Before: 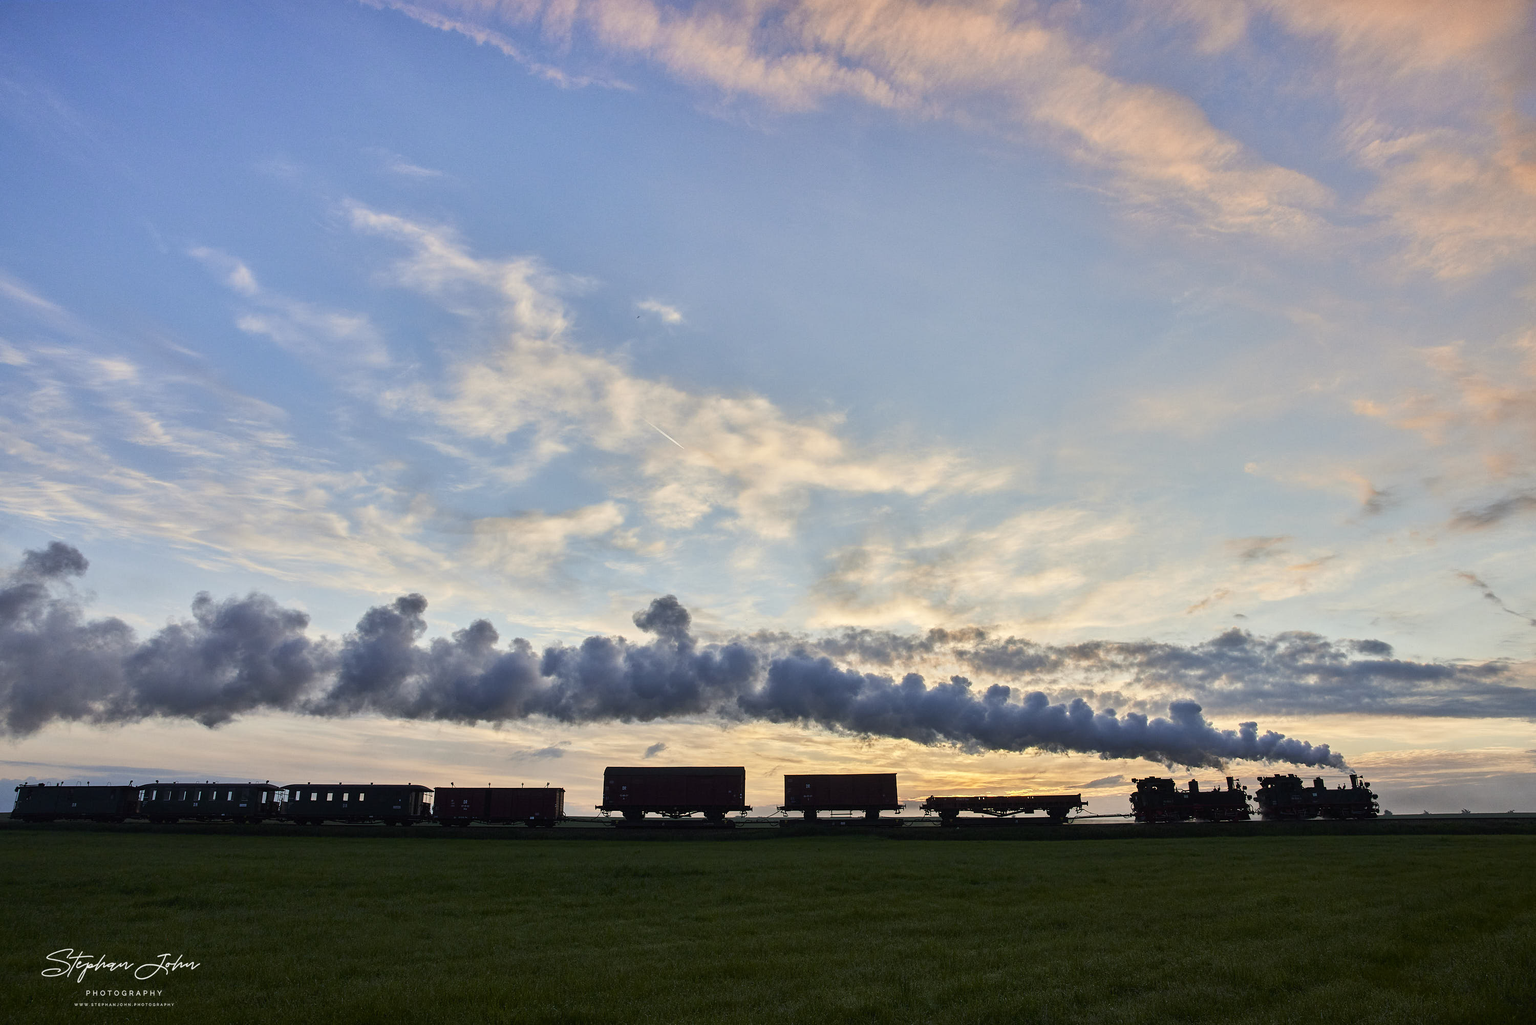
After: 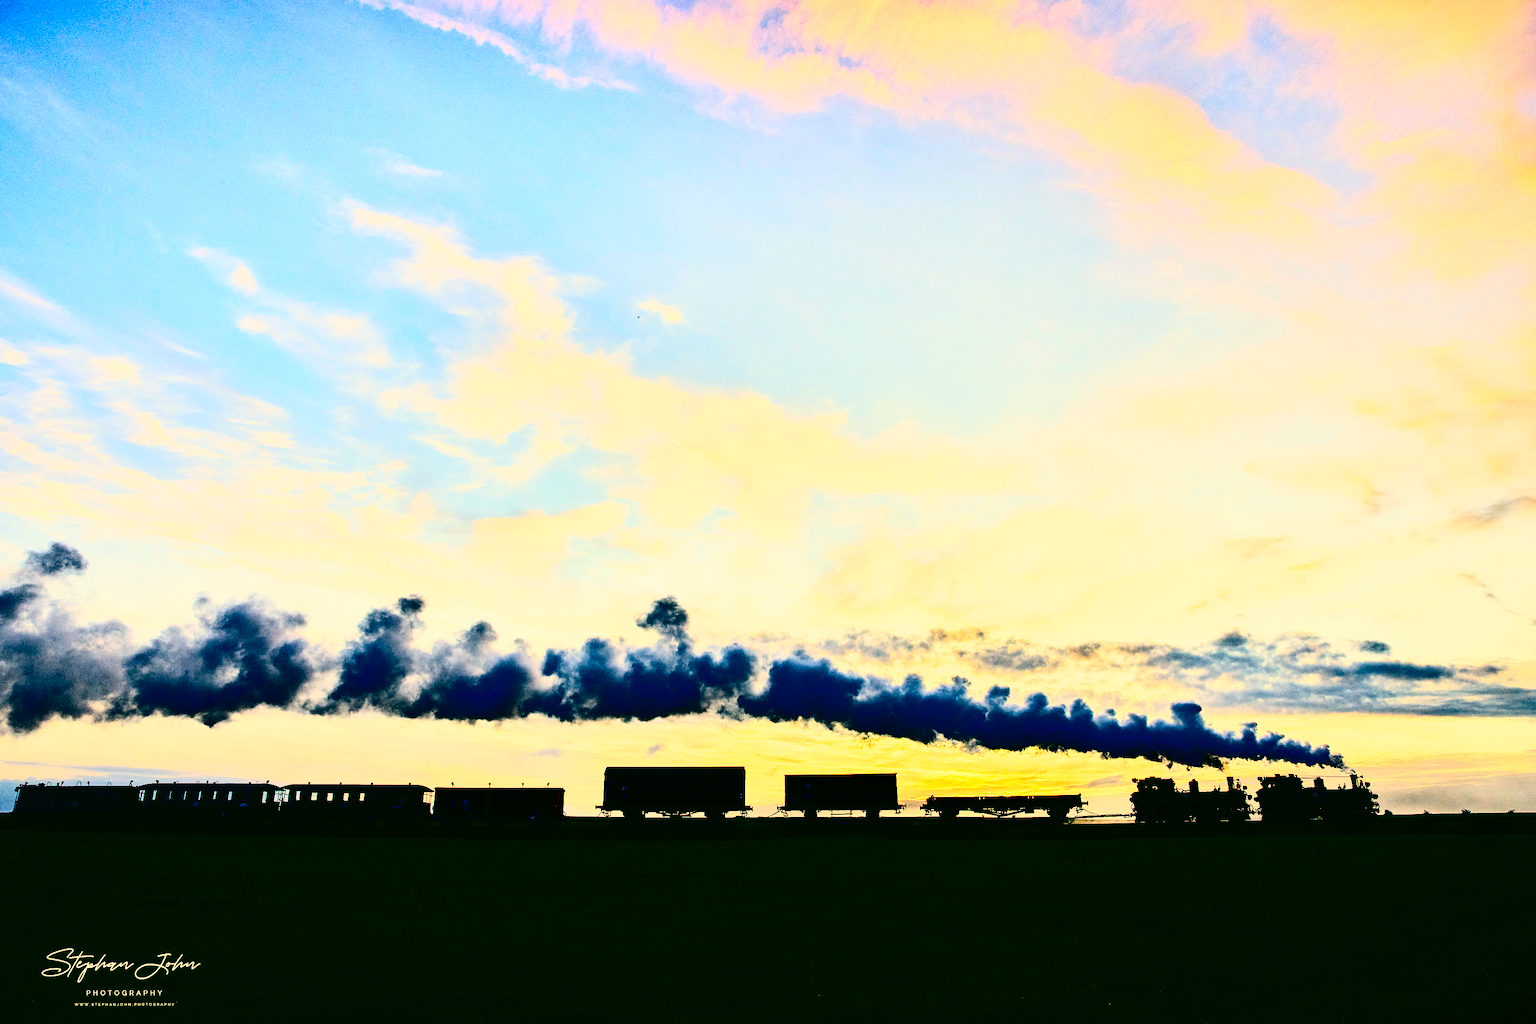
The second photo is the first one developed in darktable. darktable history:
exposure: black level correction 0.001, compensate highlight preservation false
contrast brightness saturation: contrast 0.771, brightness -0.986, saturation 0.988
color correction: highlights a* 4.92, highlights b* 24.33, shadows a* -16.25, shadows b* 3.82
color calibration: illuminant same as pipeline (D50), adaptation none (bypass), x 0.333, y 0.334, temperature 5020.32 K, gamut compression 1.64
base curve: curves: ch0 [(0, 0) (0.028, 0.03) (0.121, 0.232) (0.46, 0.748) (0.859, 0.968) (1, 1)], preserve colors none
